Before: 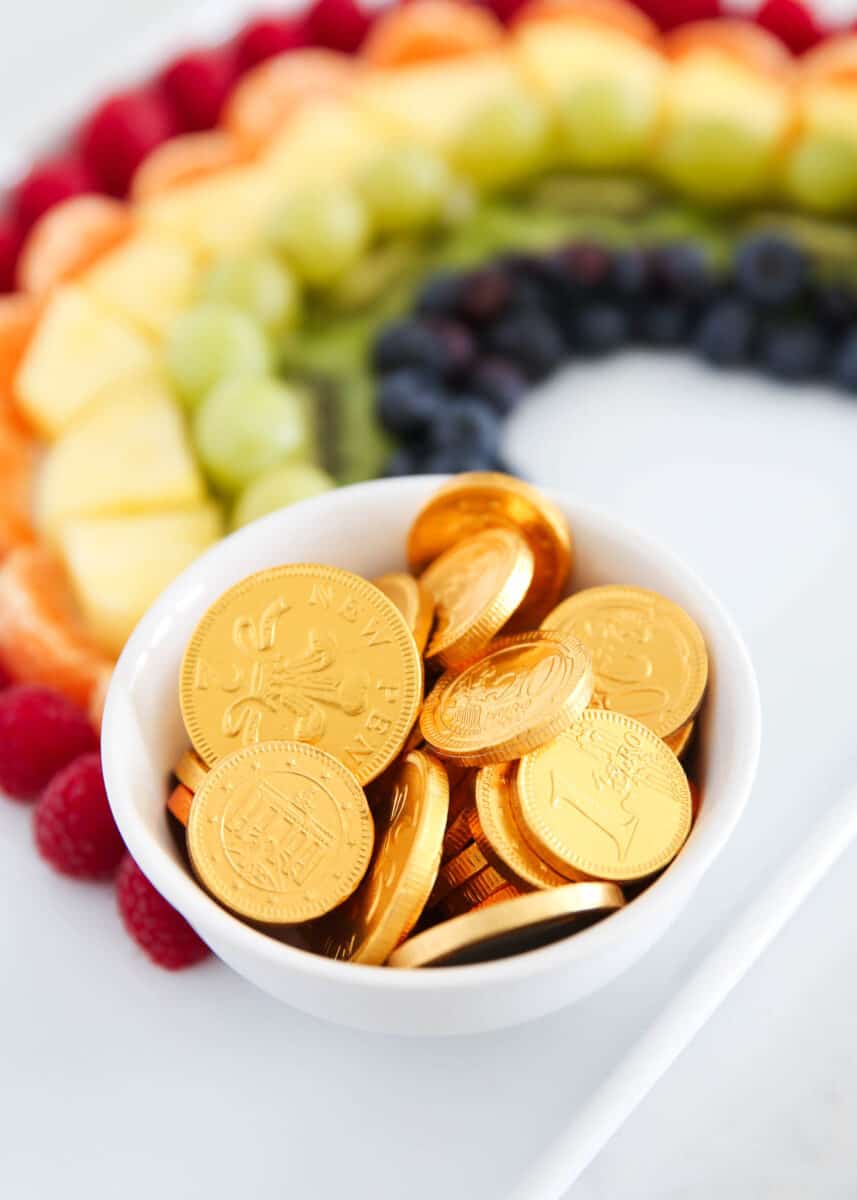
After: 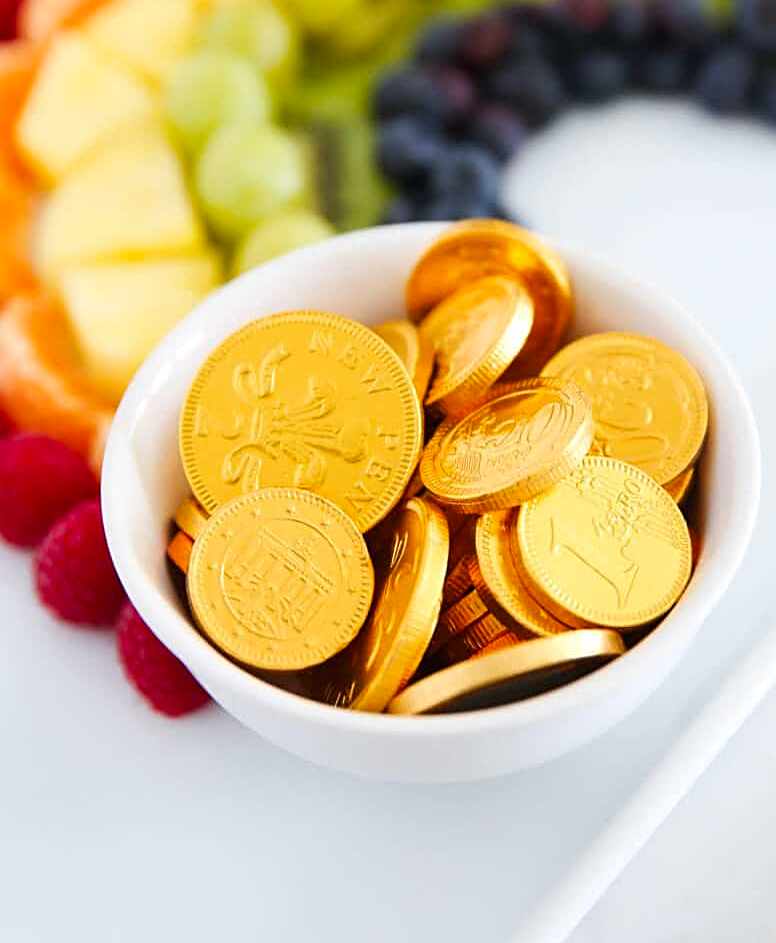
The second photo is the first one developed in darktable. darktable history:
crop: top 21.126%, right 9.446%, bottom 0.281%
sharpen: on, module defaults
color balance rgb: linear chroma grading › global chroma 0.516%, perceptual saturation grading › global saturation 19.378%
